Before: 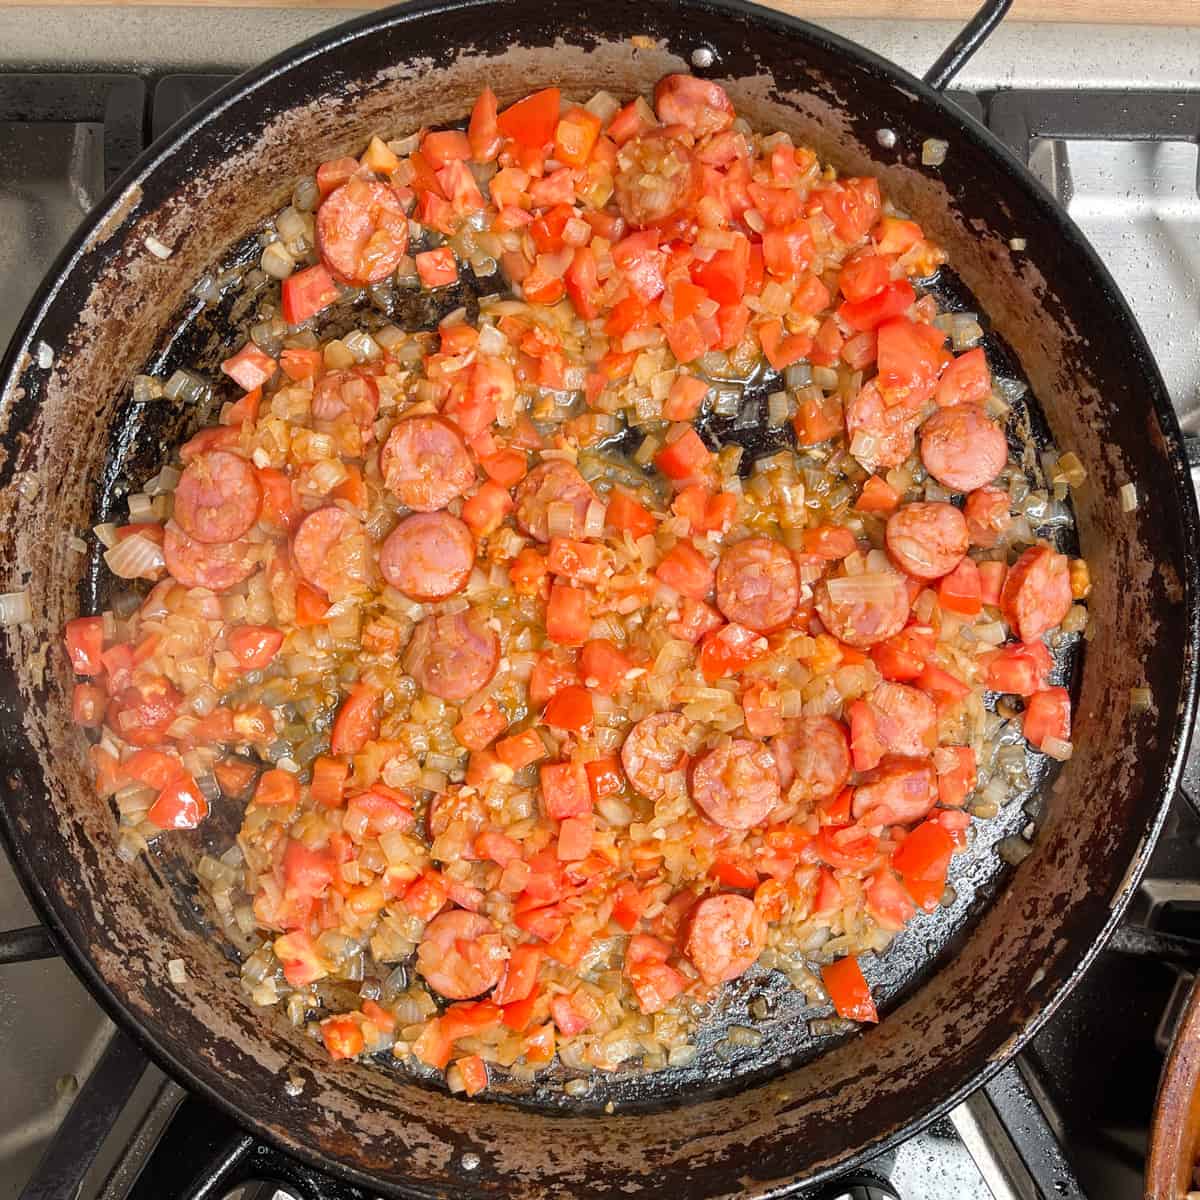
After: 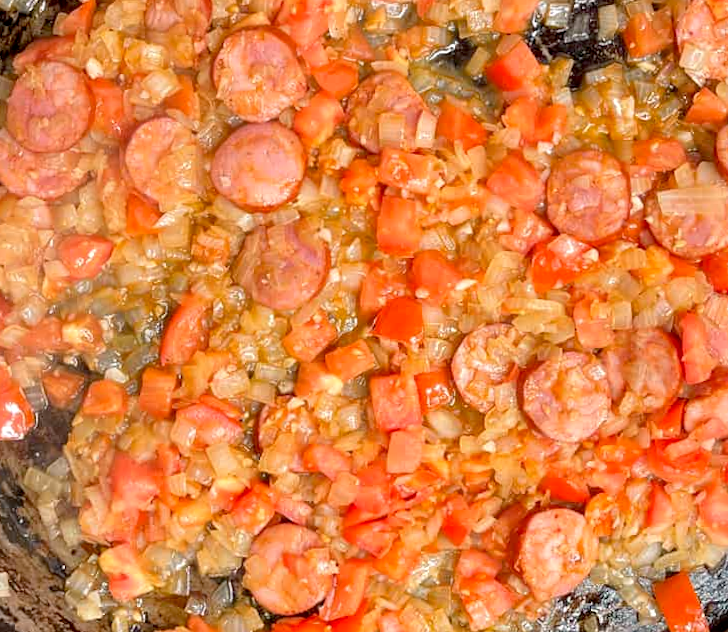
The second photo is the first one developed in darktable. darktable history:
rotate and perspective: rotation 0.226°, lens shift (vertical) -0.042, crop left 0.023, crop right 0.982, crop top 0.006, crop bottom 0.994
crop: left 13.312%, top 31.28%, right 24.627%, bottom 15.582%
exposure: black level correction 0.007, exposure 0.159 EV, compensate highlight preservation false
